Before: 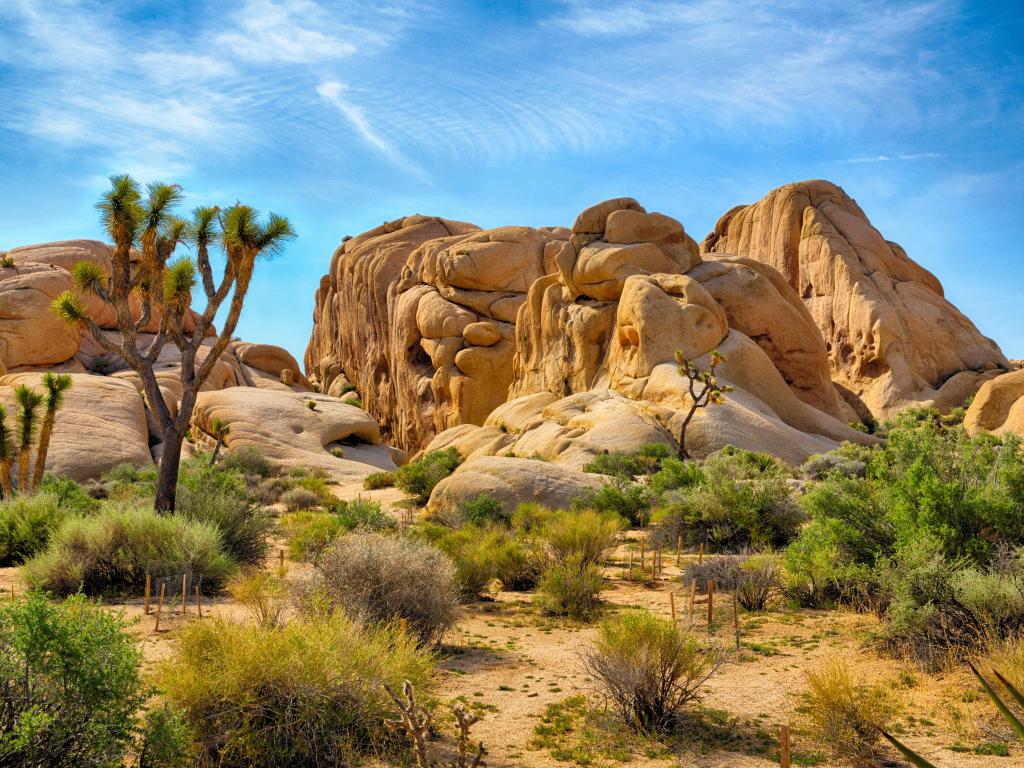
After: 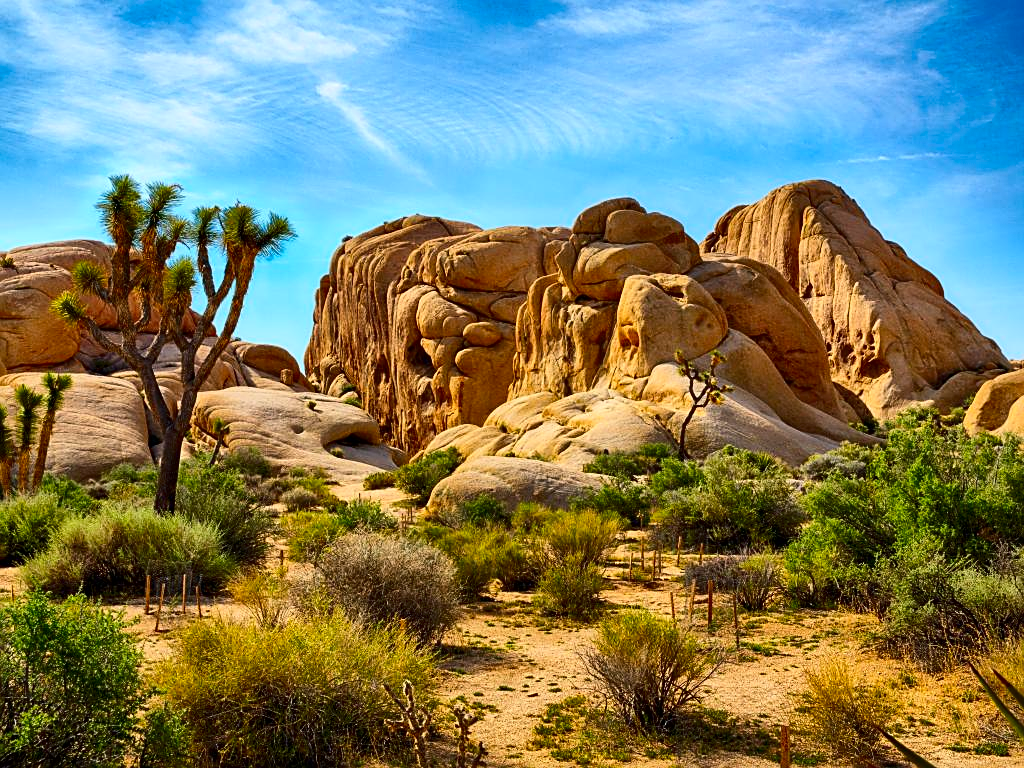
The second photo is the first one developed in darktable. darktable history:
contrast brightness saturation: contrast 0.207, brightness -0.101, saturation 0.214
sharpen: on, module defaults
